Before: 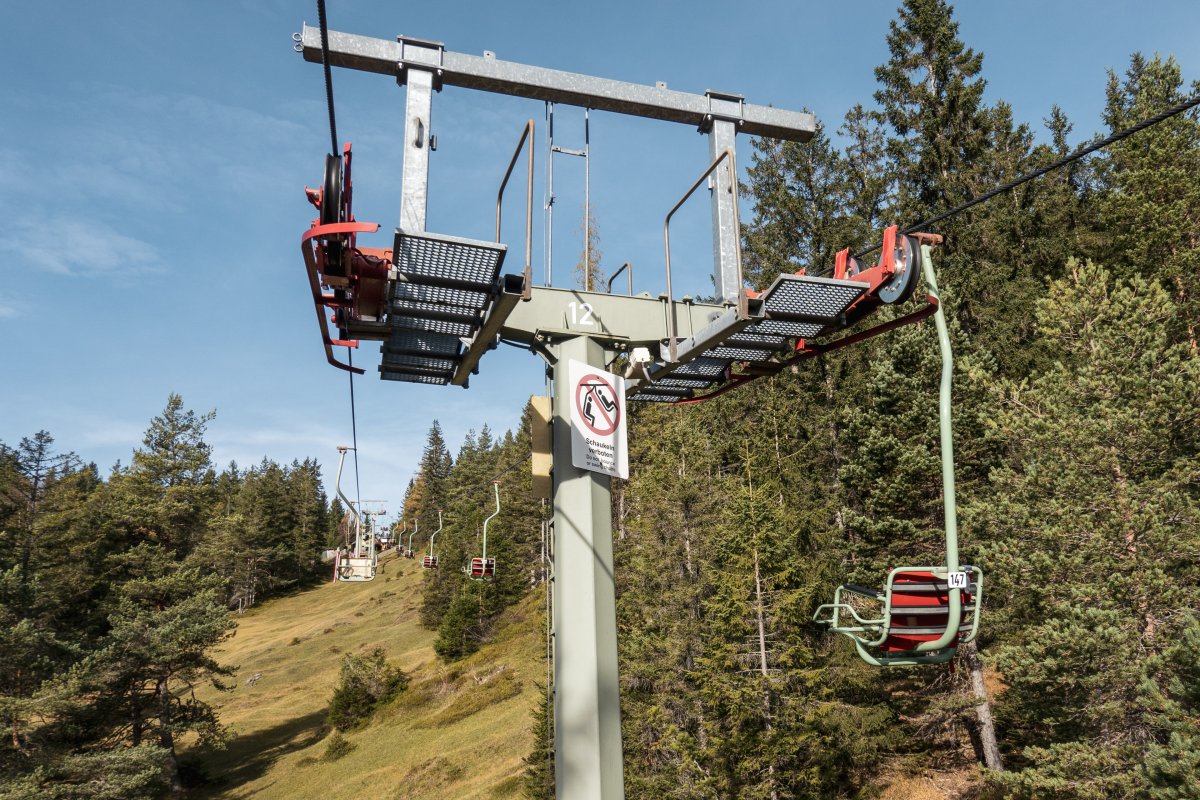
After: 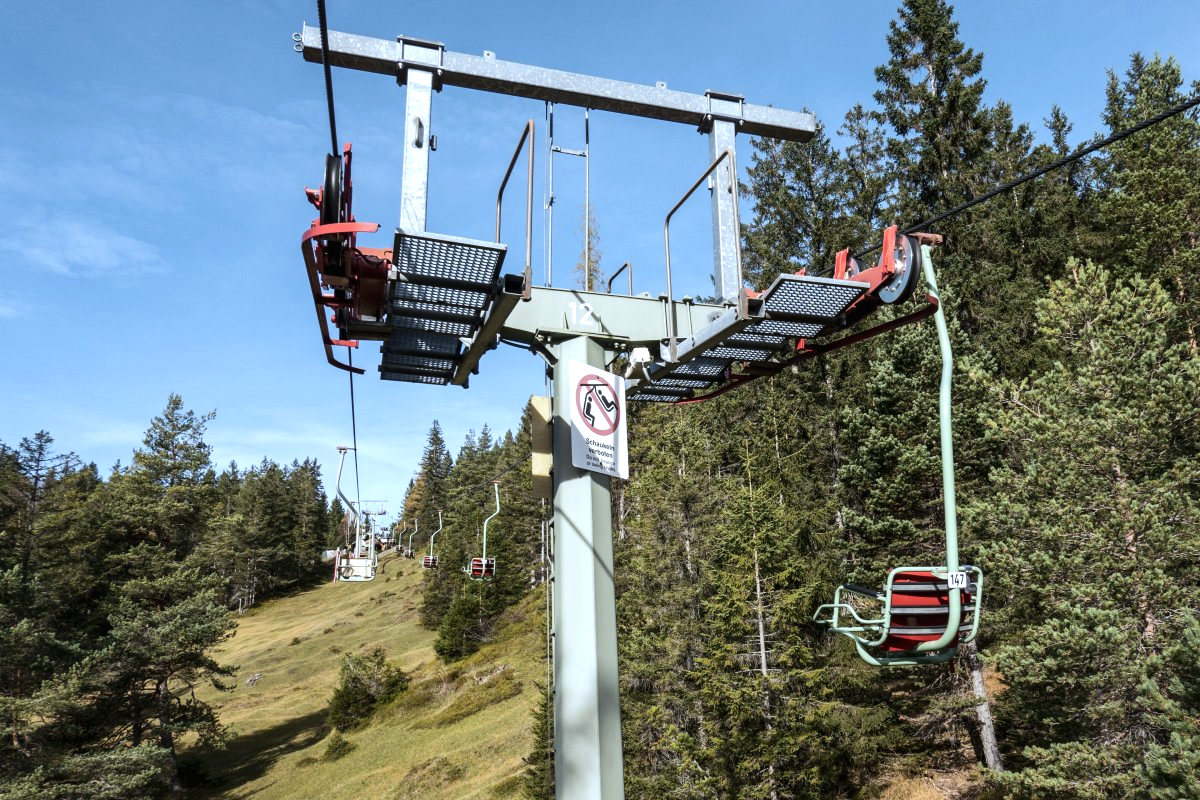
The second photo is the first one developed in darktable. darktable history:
tone equalizer: -8 EV -0.417 EV, -7 EV -0.389 EV, -6 EV -0.333 EV, -5 EV -0.222 EV, -3 EV 0.222 EV, -2 EV 0.333 EV, -1 EV 0.389 EV, +0 EV 0.417 EV, edges refinement/feathering 500, mask exposure compensation -1.57 EV, preserve details no
white balance: red 0.924, blue 1.095
